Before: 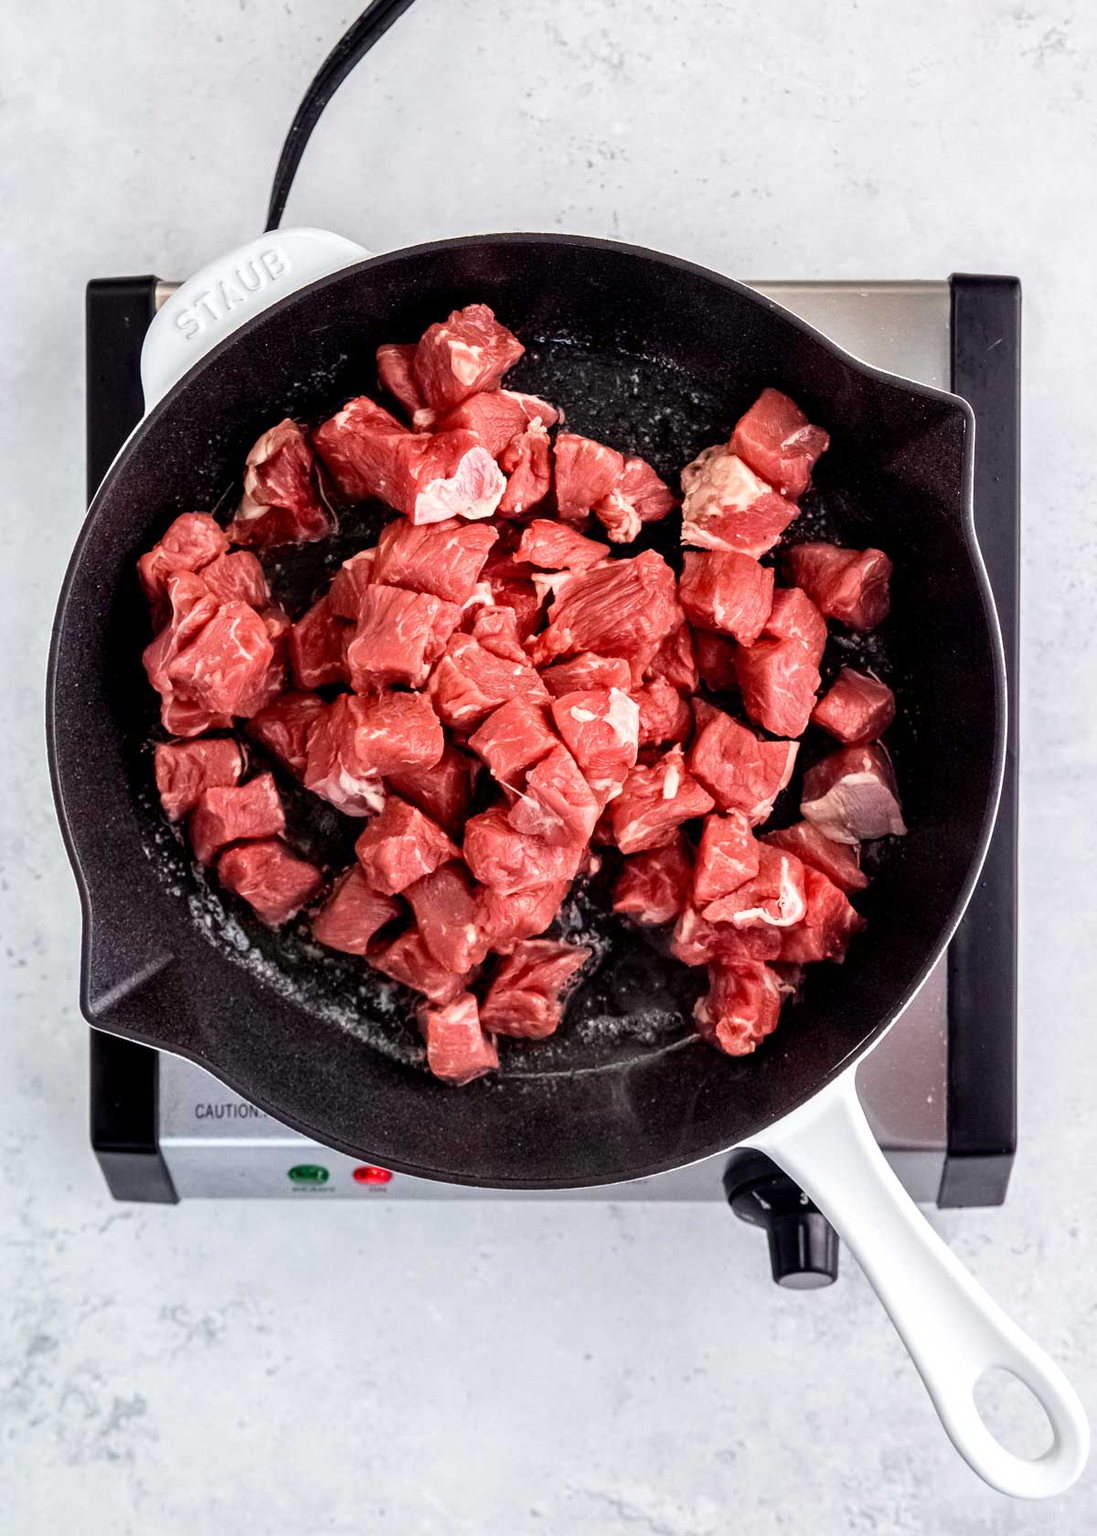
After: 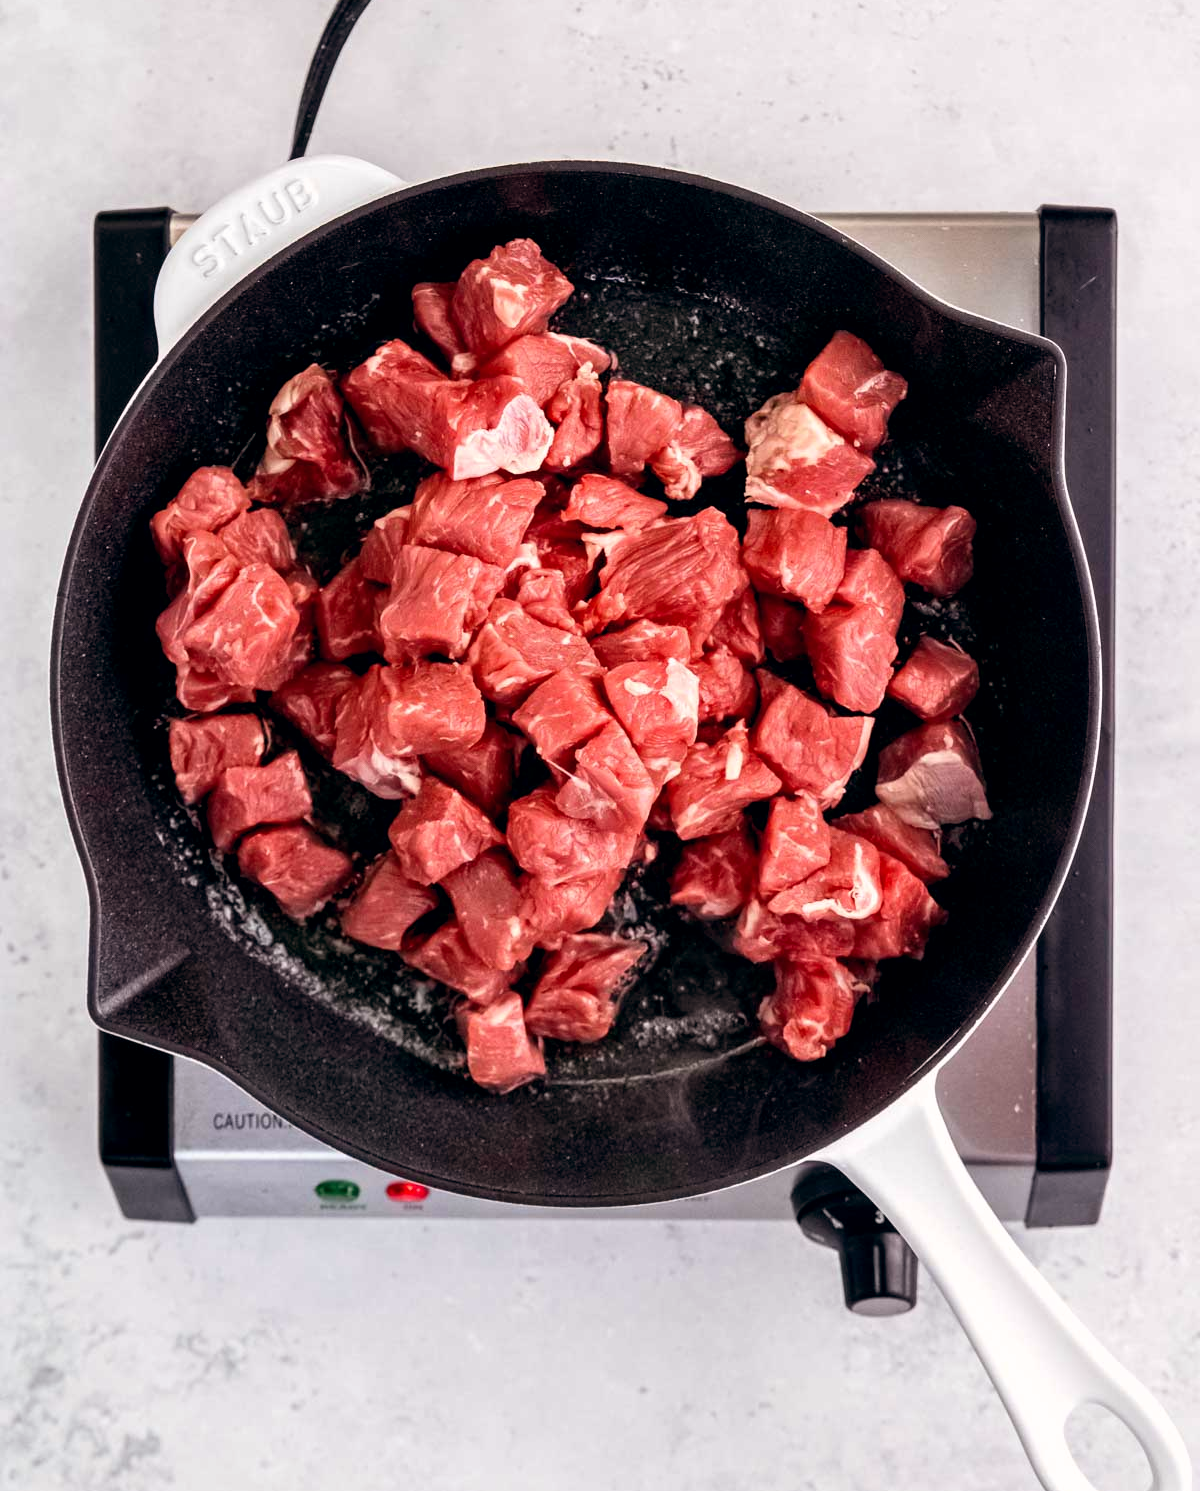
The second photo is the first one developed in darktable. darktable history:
crop and rotate: top 5.609%, bottom 5.609%
color balance: lift [0.998, 0.998, 1.001, 1.002], gamma [0.995, 1.025, 0.992, 0.975], gain [0.995, 1.02, 0.997, 0.98]
